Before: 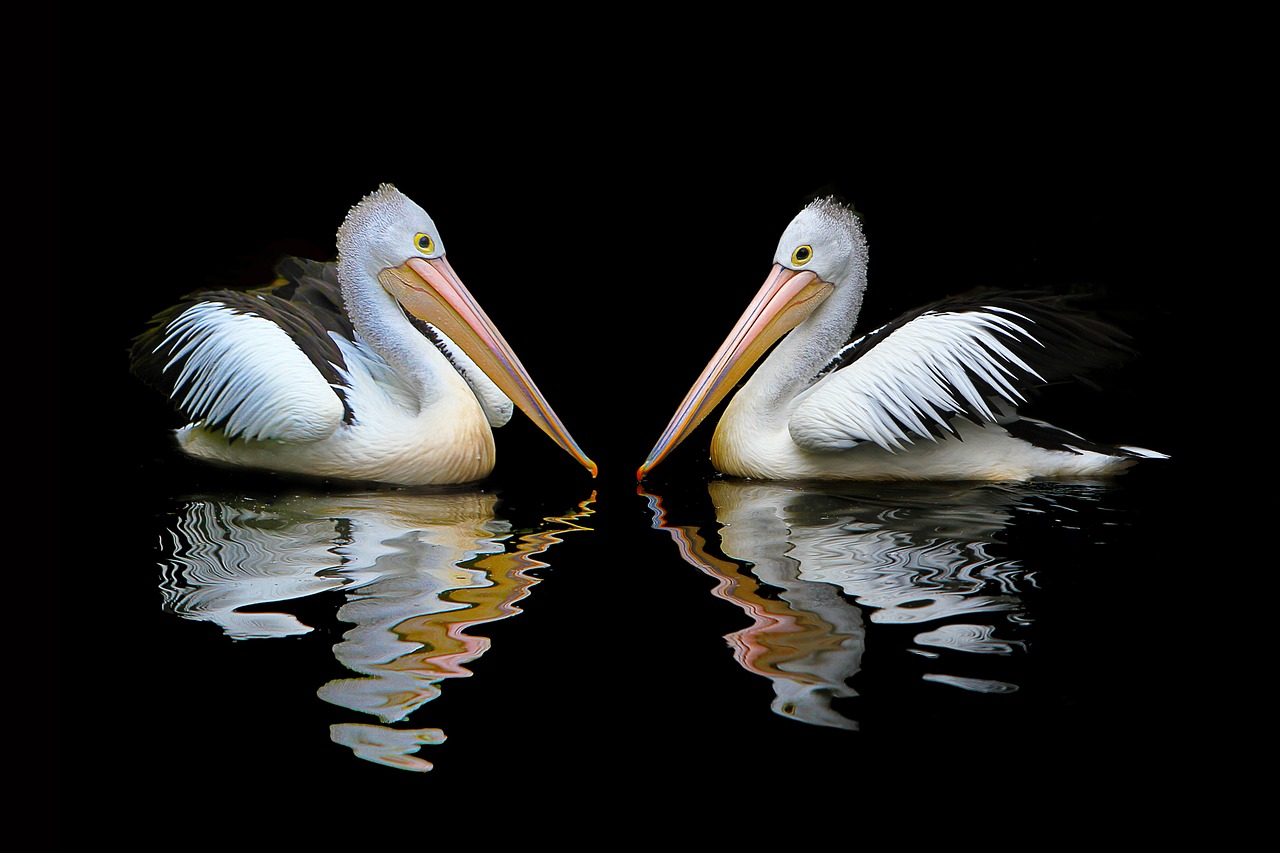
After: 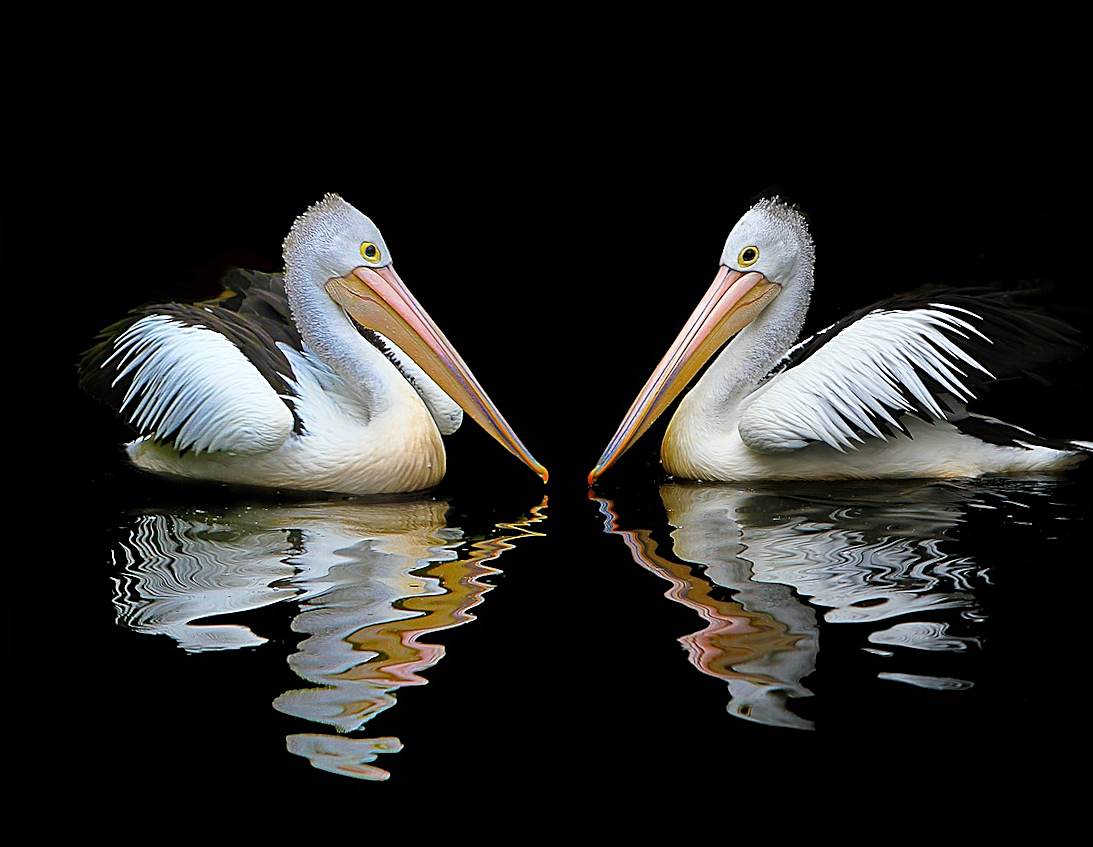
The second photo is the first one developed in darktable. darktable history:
tone equalizer: mask exposure compensation -0.493 EV
sharpen: on, module defaults
crop and rotate: angle 1.18°, left 4.531%, top 0.975%, right 11.152%, bottom 2.563%
